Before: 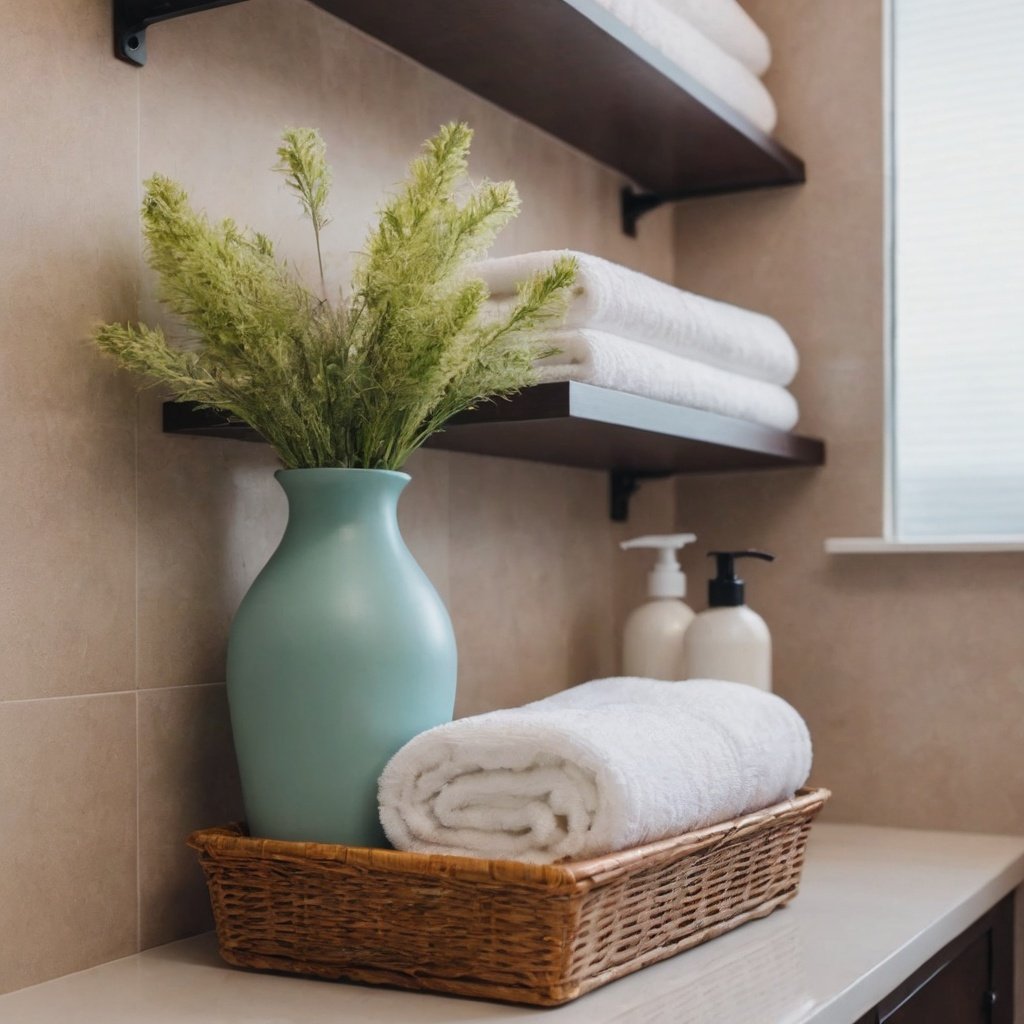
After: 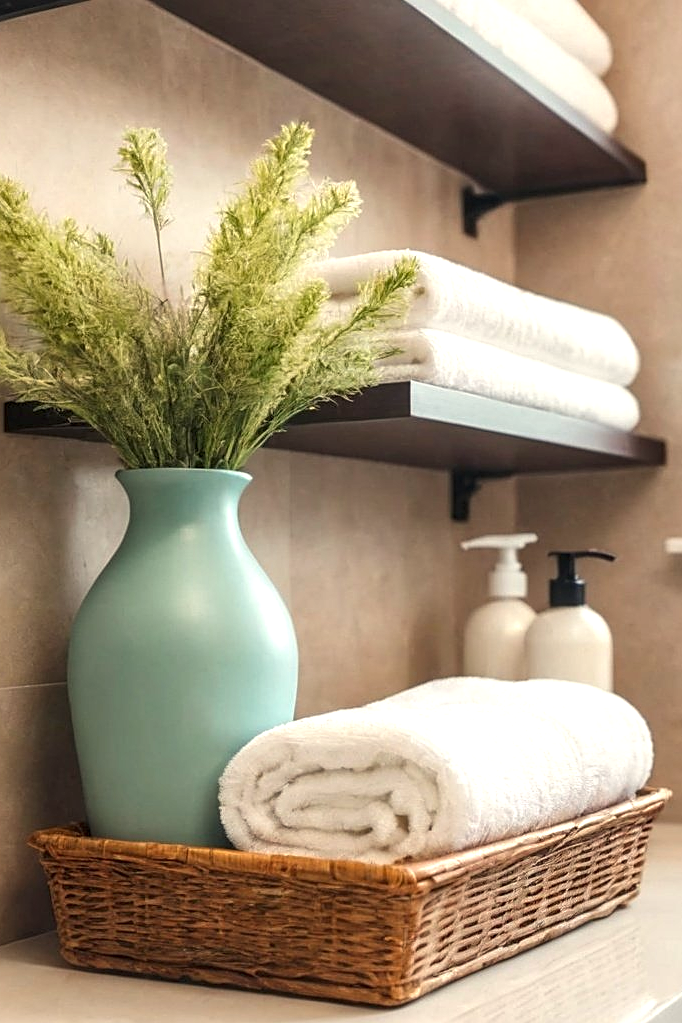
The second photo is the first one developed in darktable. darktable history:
exposure: black level correction 0, exposure 0.68 EV, compensate exposure bias true, compensate highlight preservation false
sharpen: on, module defaults
local contrast: on, module defaults
white balance: red 1.029, blue 0.92
crop and rotate: left 15.546%, right 17.787%
